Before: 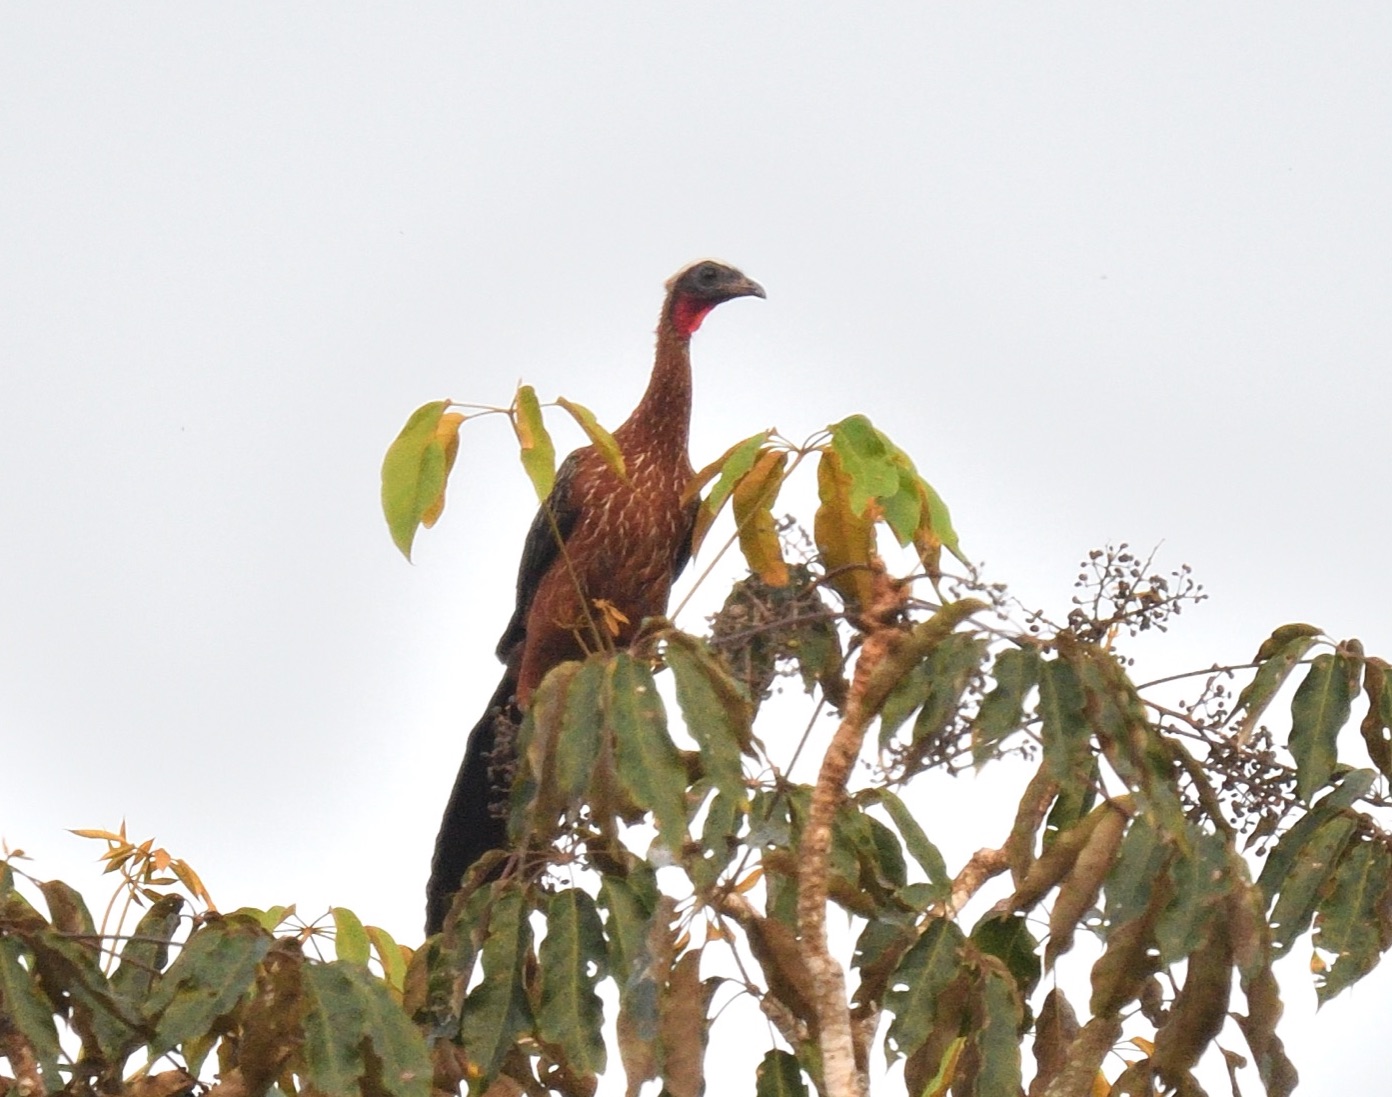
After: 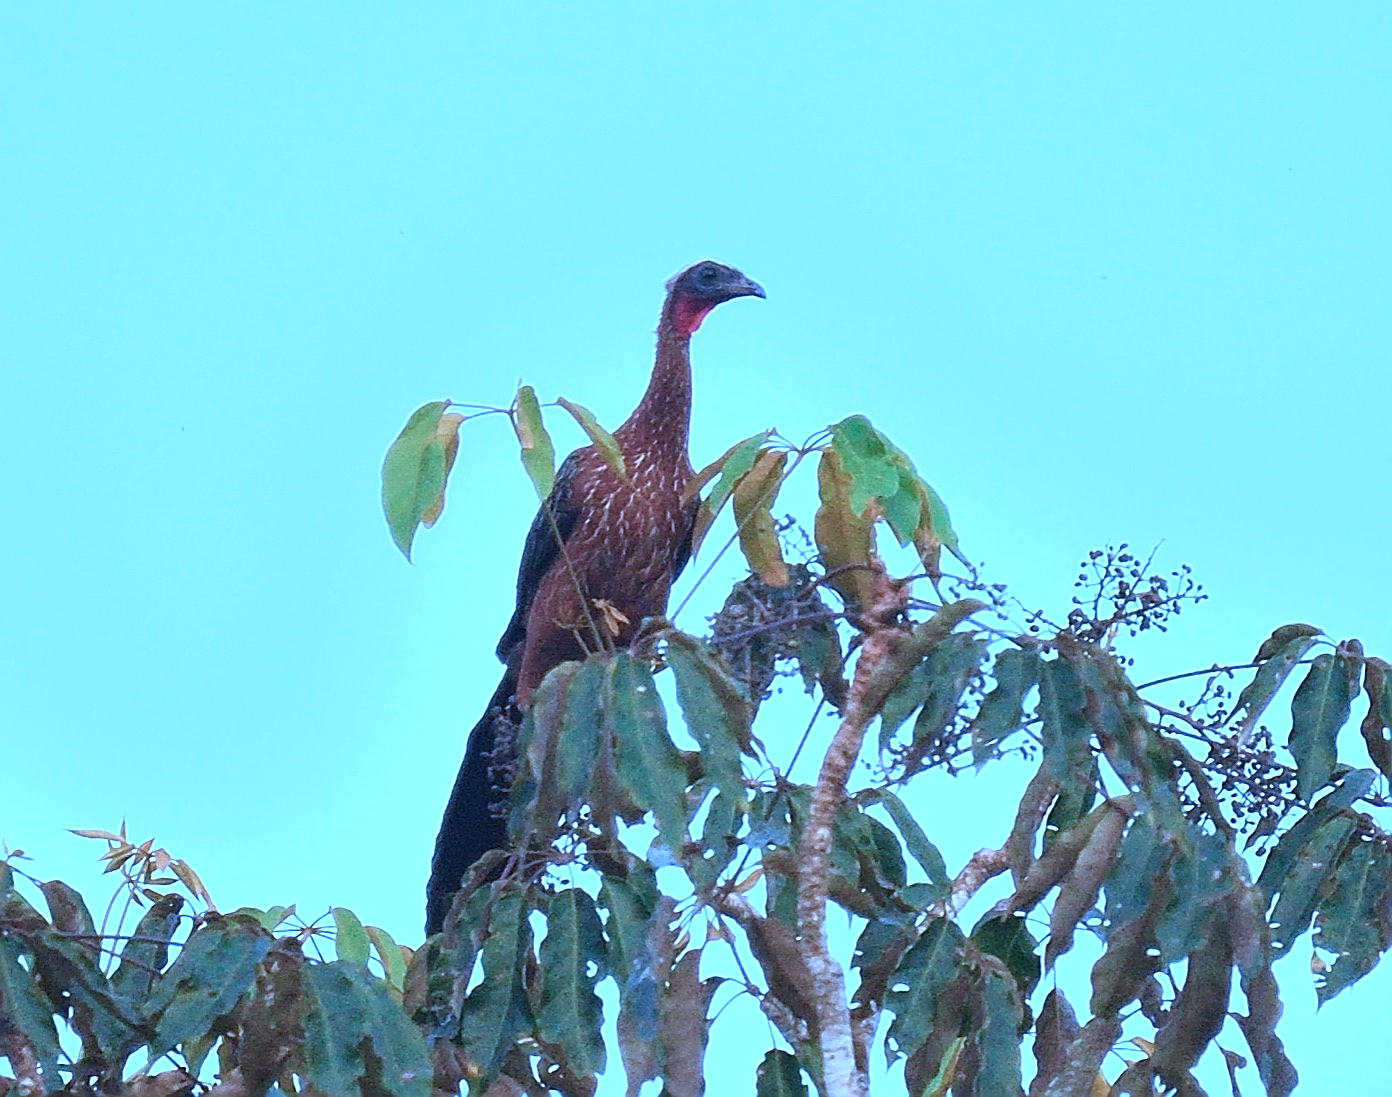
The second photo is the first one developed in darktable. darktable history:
color calibration: illuminant as shot in camera, x 0.462, y 0.419, temperature 2651.64 K
sharpen: amount 1
